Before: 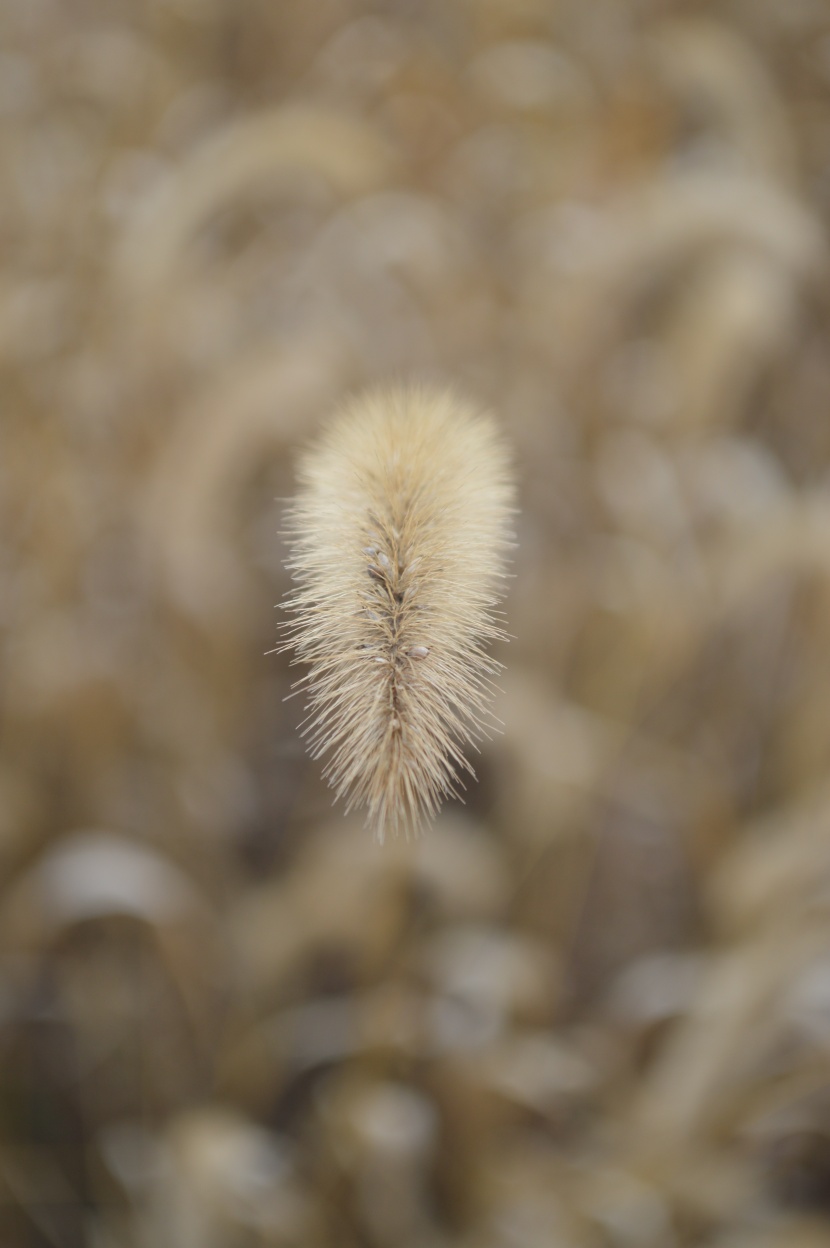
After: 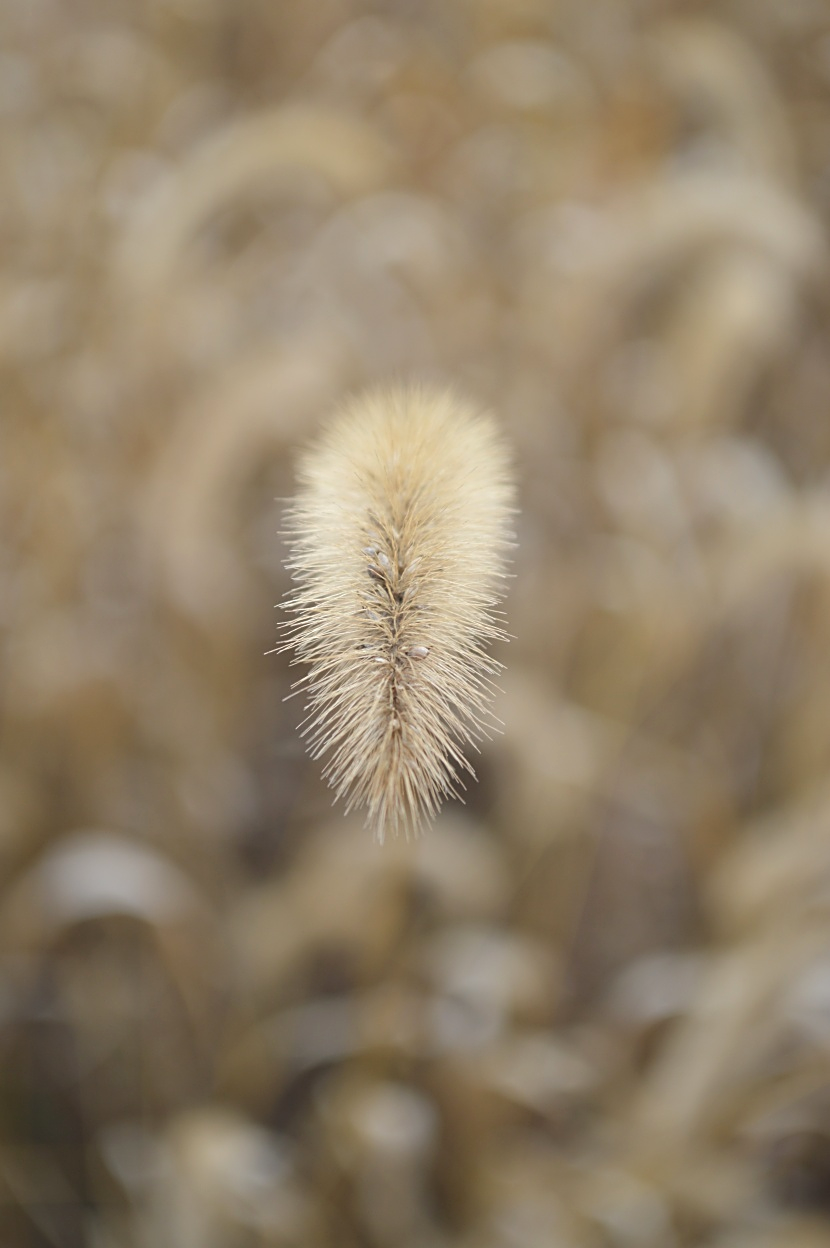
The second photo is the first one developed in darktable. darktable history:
exposure: exposure 0.217 EV, compensate highlight preservation false
sharpen: on, module defaults
